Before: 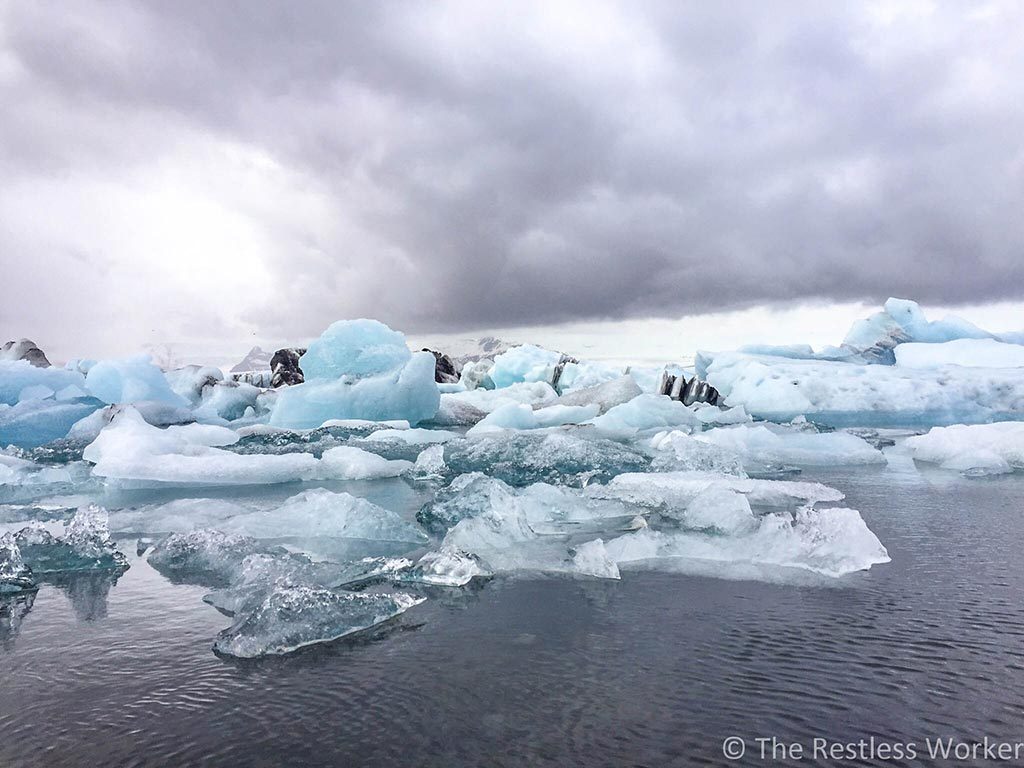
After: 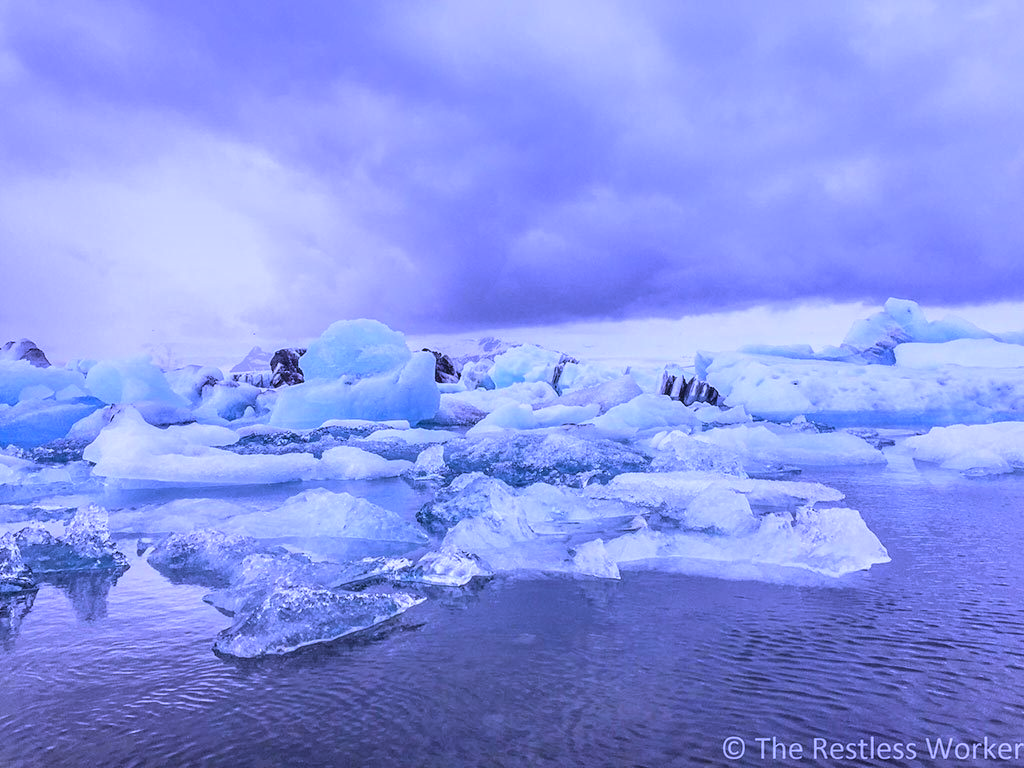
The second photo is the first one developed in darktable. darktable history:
white balance: red 0.98, blue 1.61
local contrast: detail 110%
graduated density: hue 238.83°, saturation 50%
